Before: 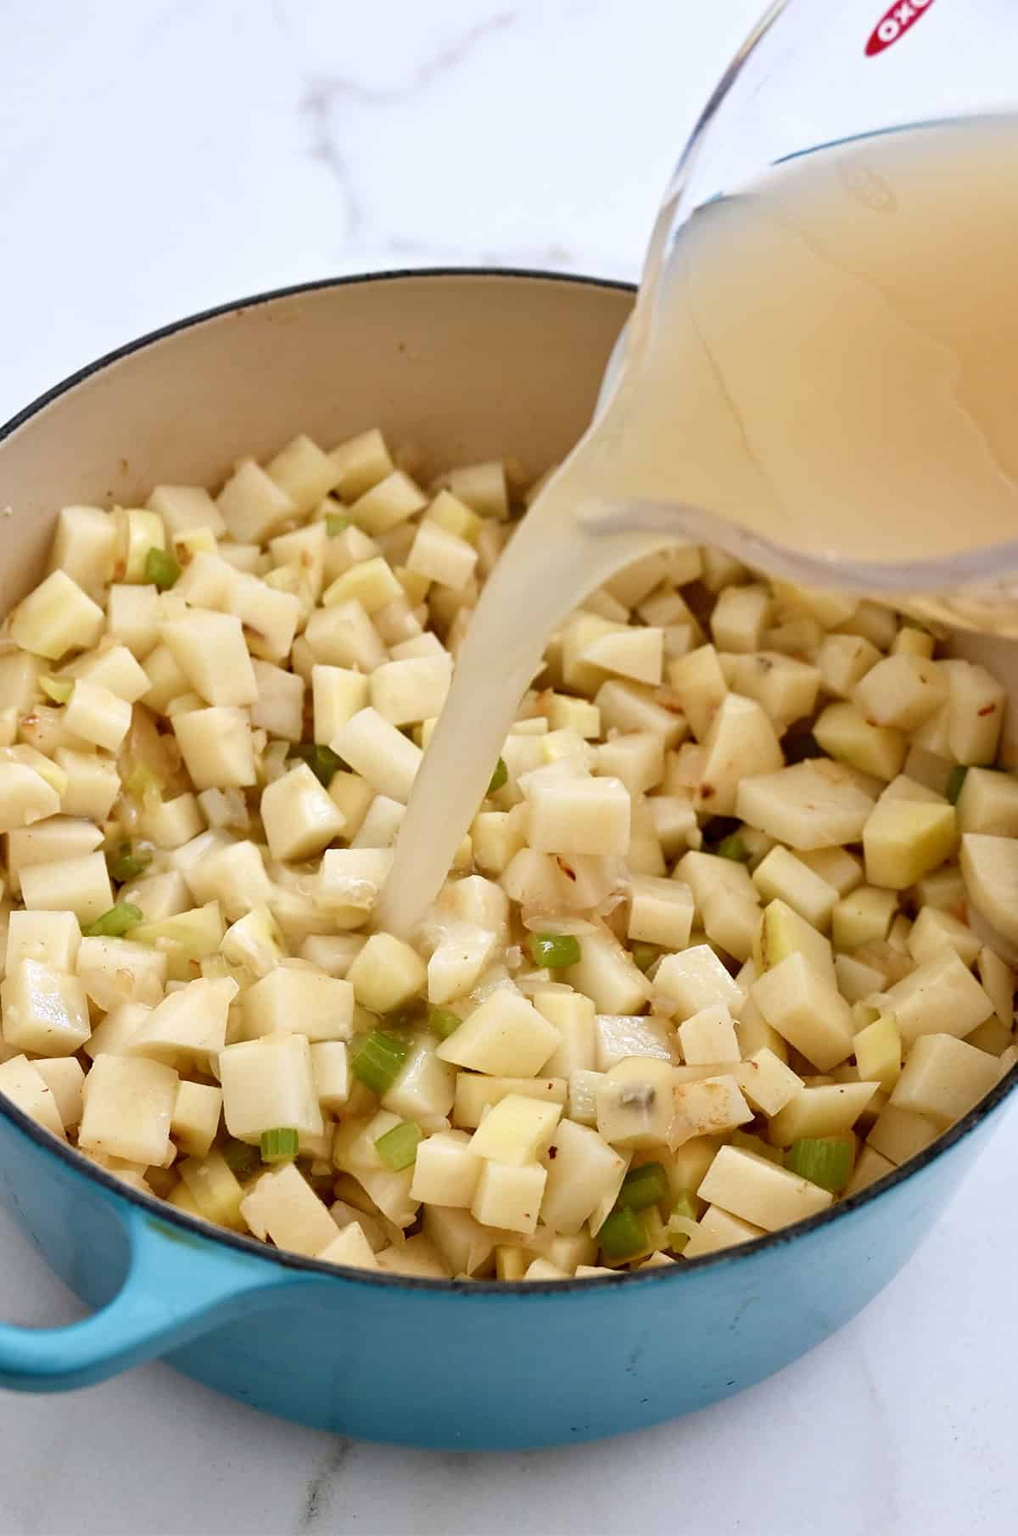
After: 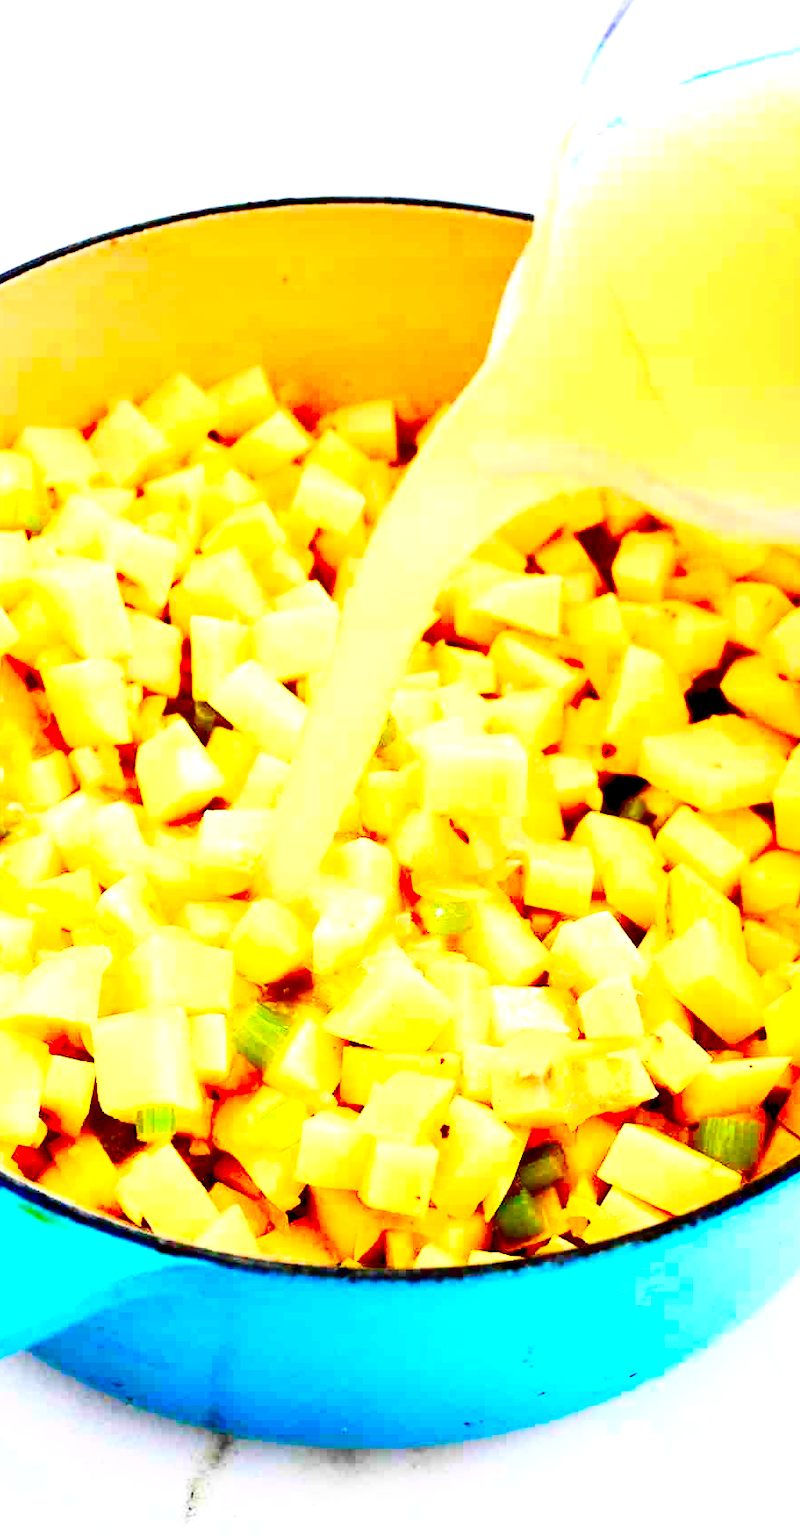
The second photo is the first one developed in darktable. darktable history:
base curve: curves: ch0 [(0, 0) (0, 0) (0.002, 0.001) (0.008, 0.003) (0.019, 0.011) (0.037, 0.037) (0.064, 0.11) (0.102, 0.232) (0.152, 0.379) (0.216, 0.524) (0.296, 0.665) (0.394, 0.789) (0.512, 0.881) (0.651, 0.945) (0.813, 0.986) (1, 1)]
exposure: black level correction 0.015, exposure 1.779 EV, compensate highlight preservation false
contrast brightness saturation: brightness -0.98, saturation 0.985
crop and rotate: left 13.047%, top 5.426%, right 12.583%
